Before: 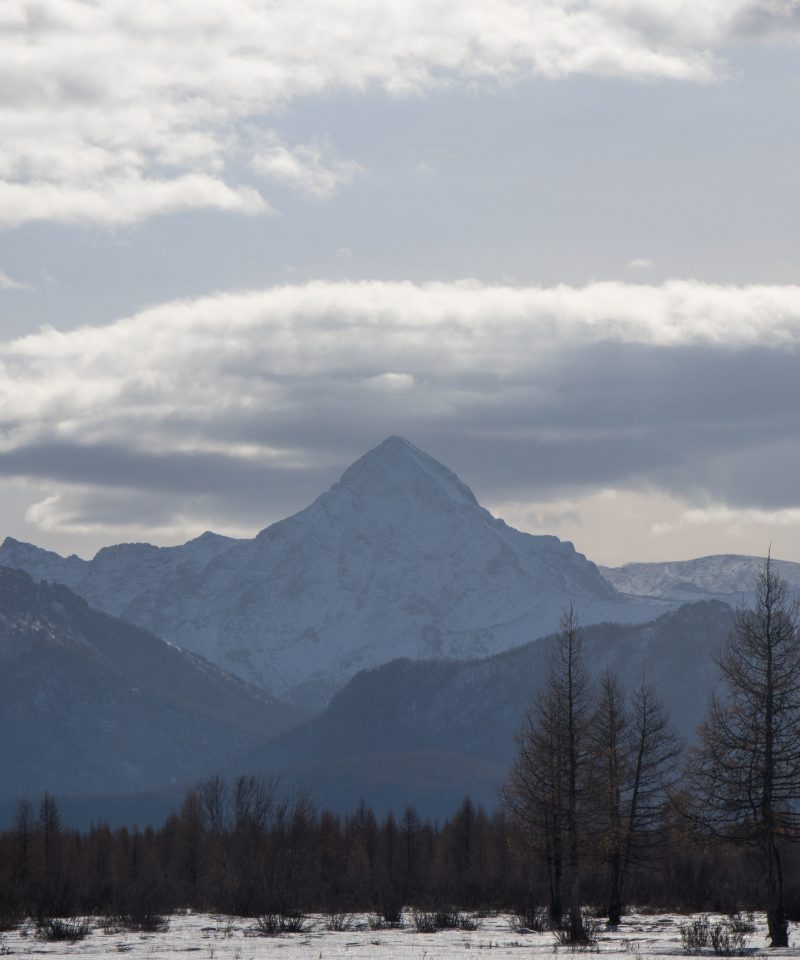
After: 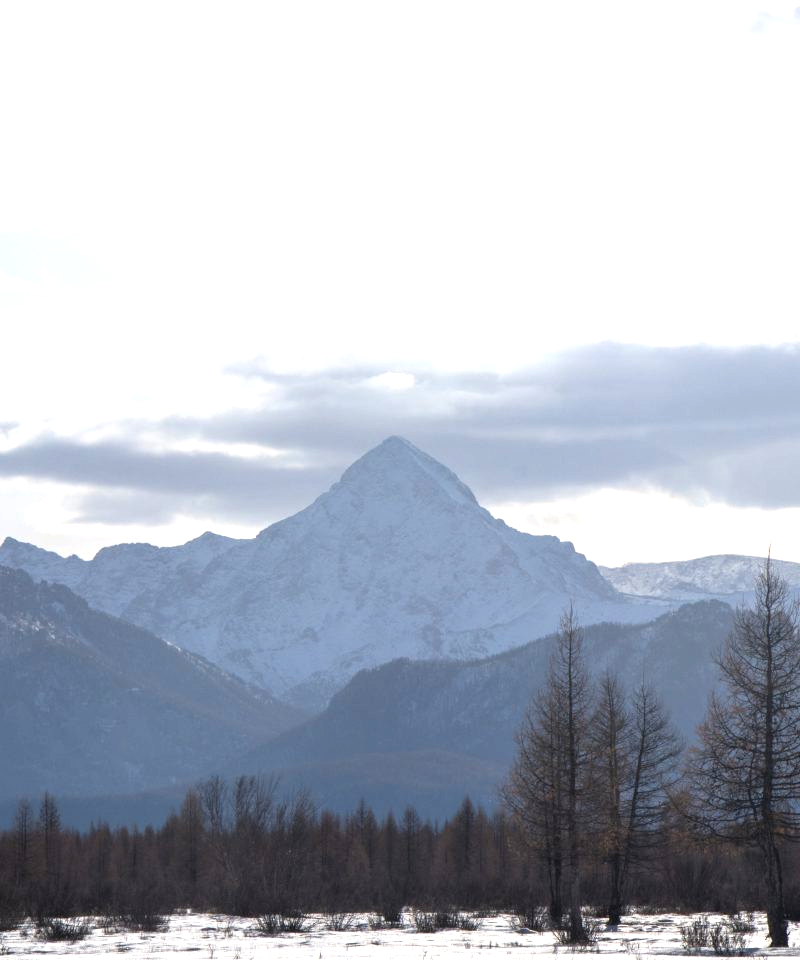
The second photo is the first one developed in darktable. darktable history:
tone equalizer: on, module defaults
exposure: black level correction 0, exposure 1.2 EV, compensate exposure bias true, compensate highlight preservation false
